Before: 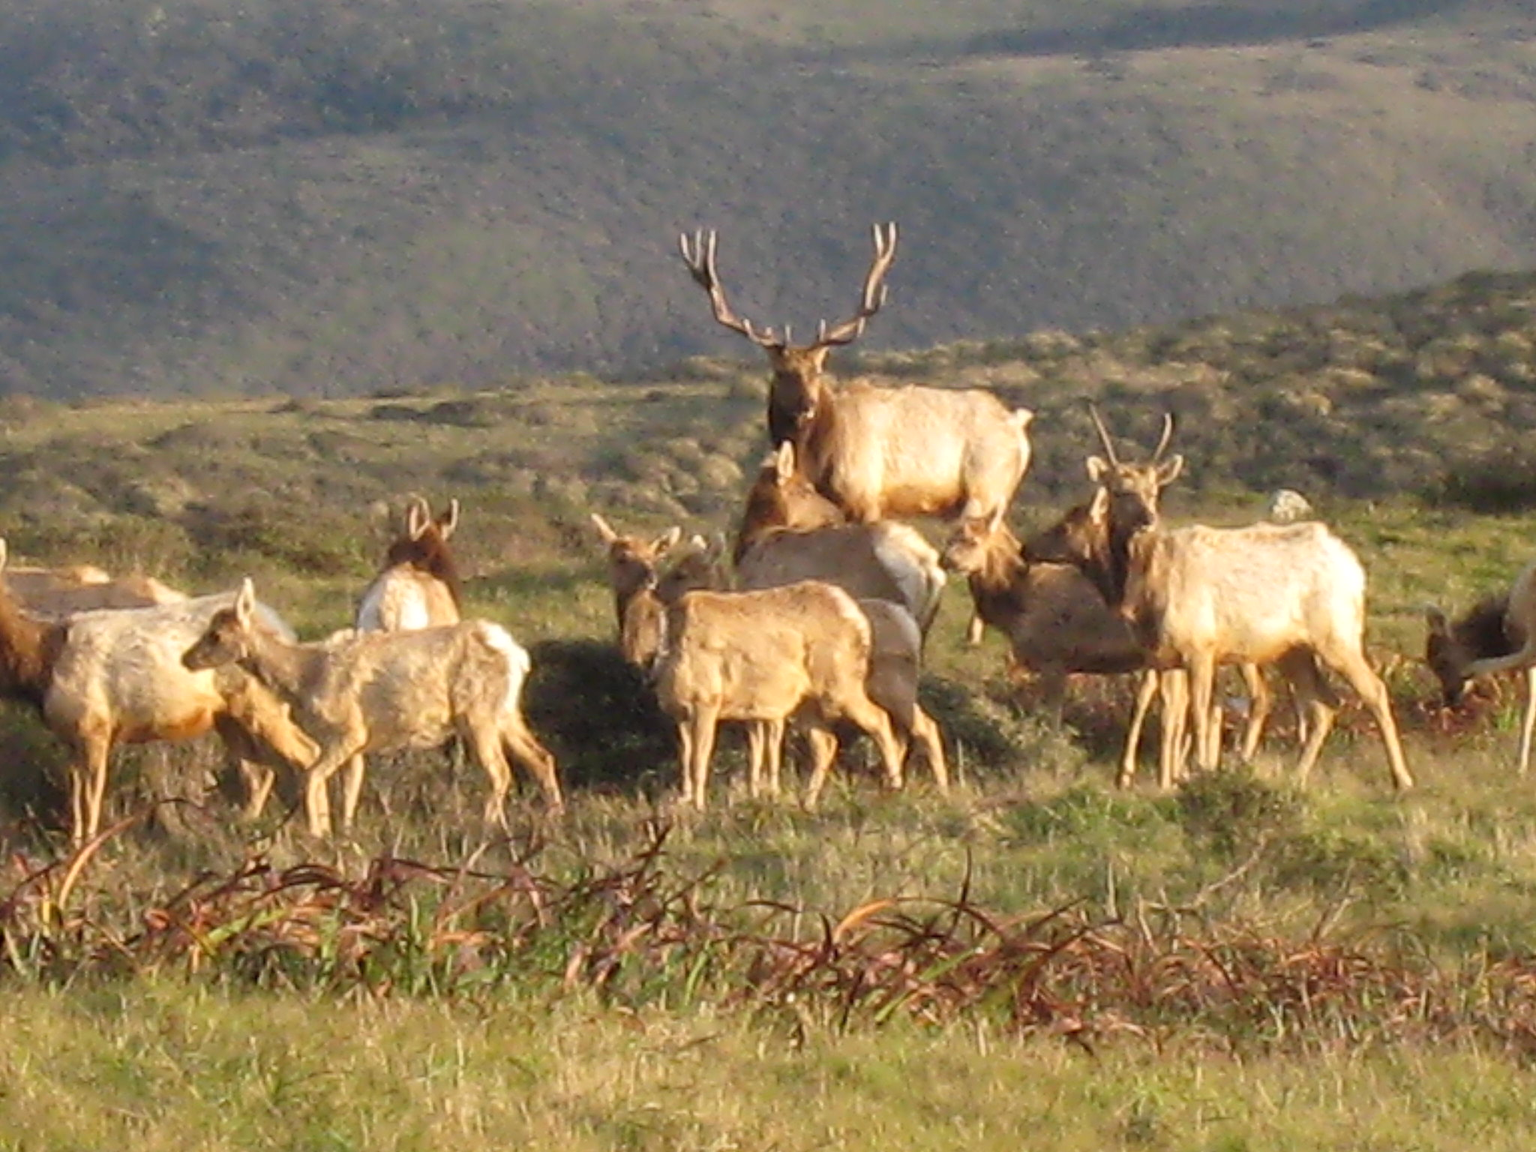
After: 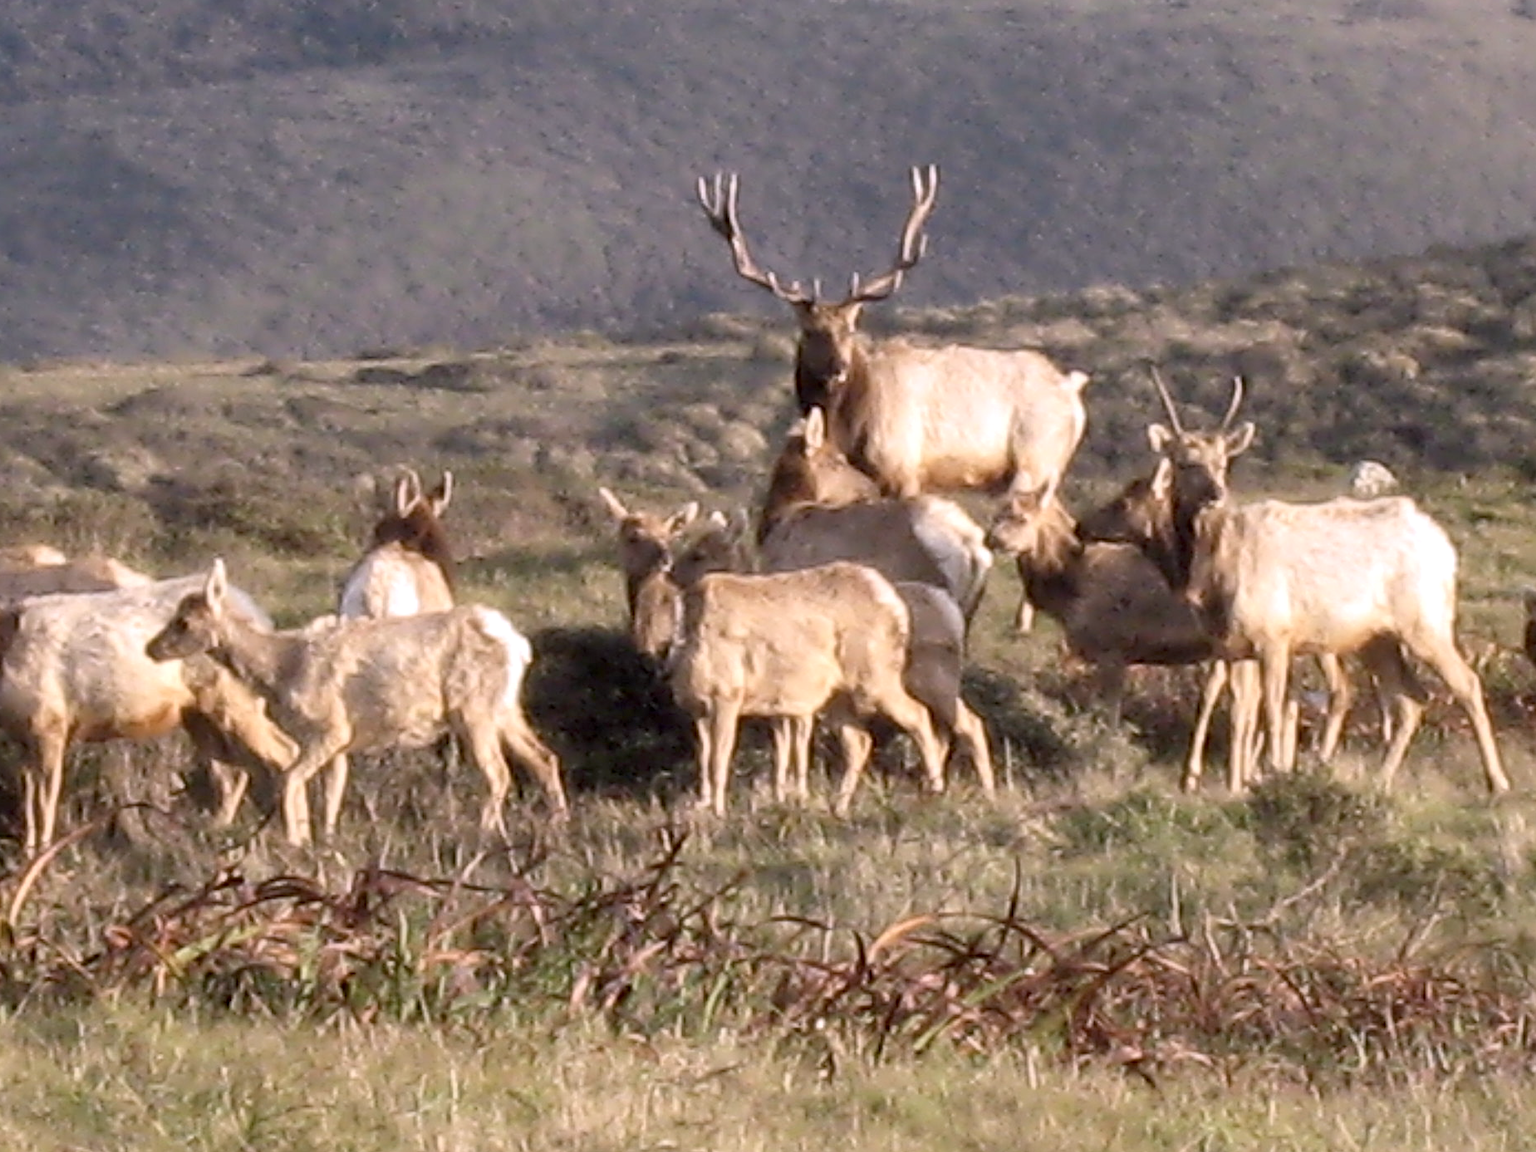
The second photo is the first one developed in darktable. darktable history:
crop: left 3.305%, top 6.436%, right 6.389%, bottom 3.258%
white balance: red 1.066, blue 1.119
contrast brightness saturation: contrast 0.1, saturation -0.36
exposure: black level correction 0.01, exposure 0.011 EV, compensate highlight preservation false
